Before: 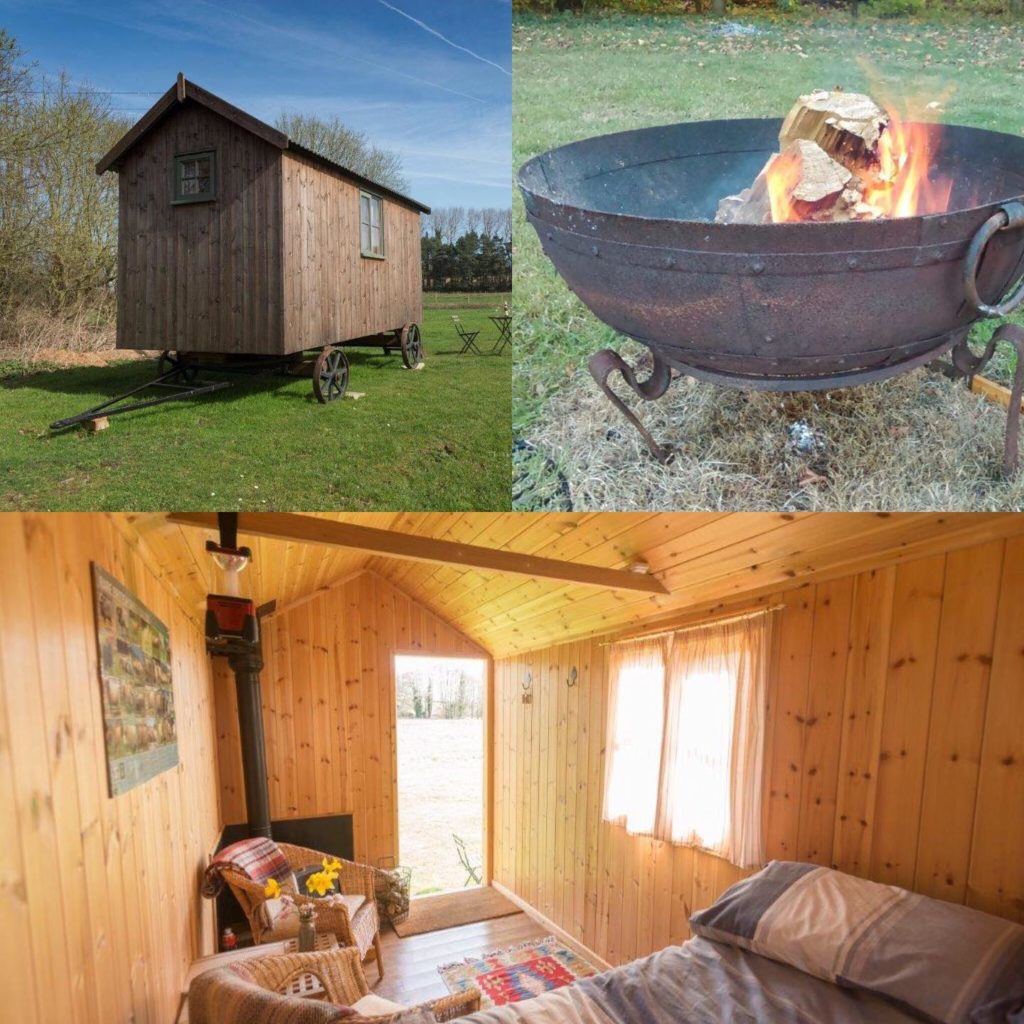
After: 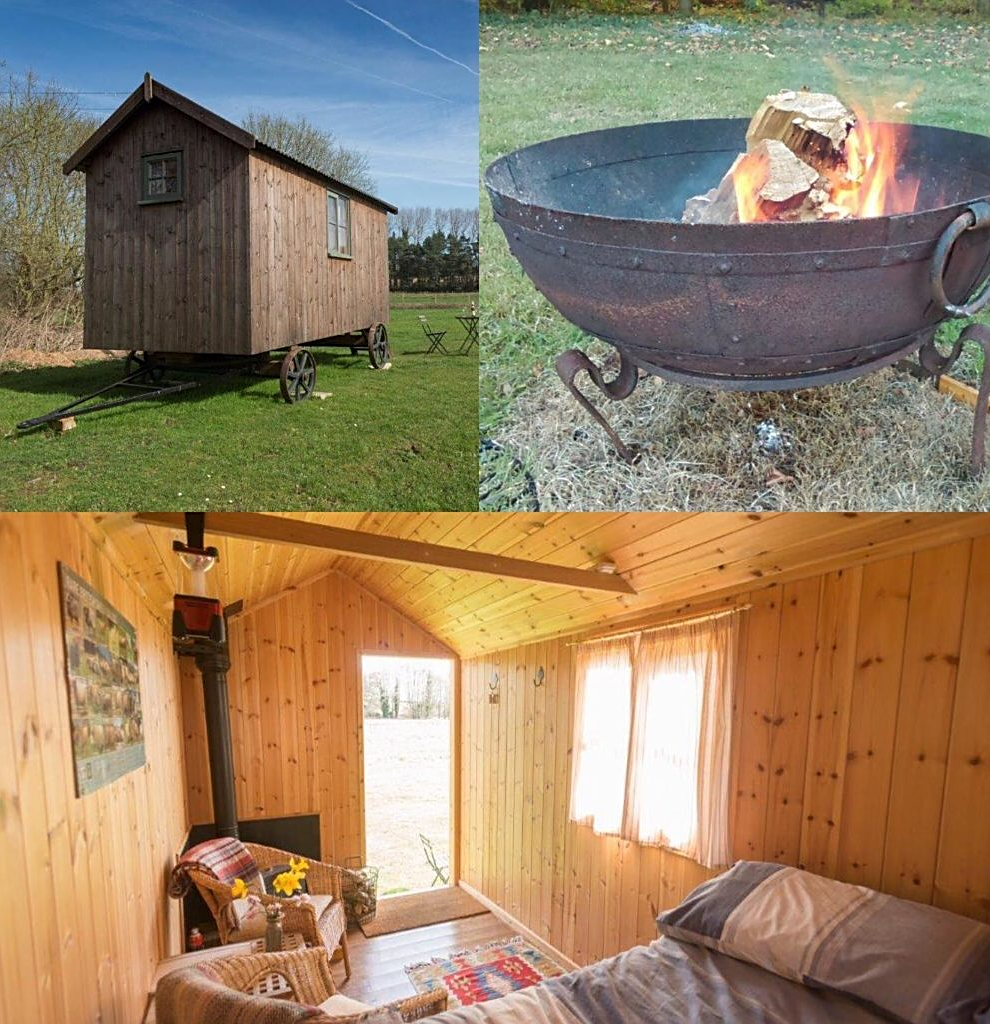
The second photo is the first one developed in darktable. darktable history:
sharpen: on, module defaults
crop and rotate: left 3.238%
